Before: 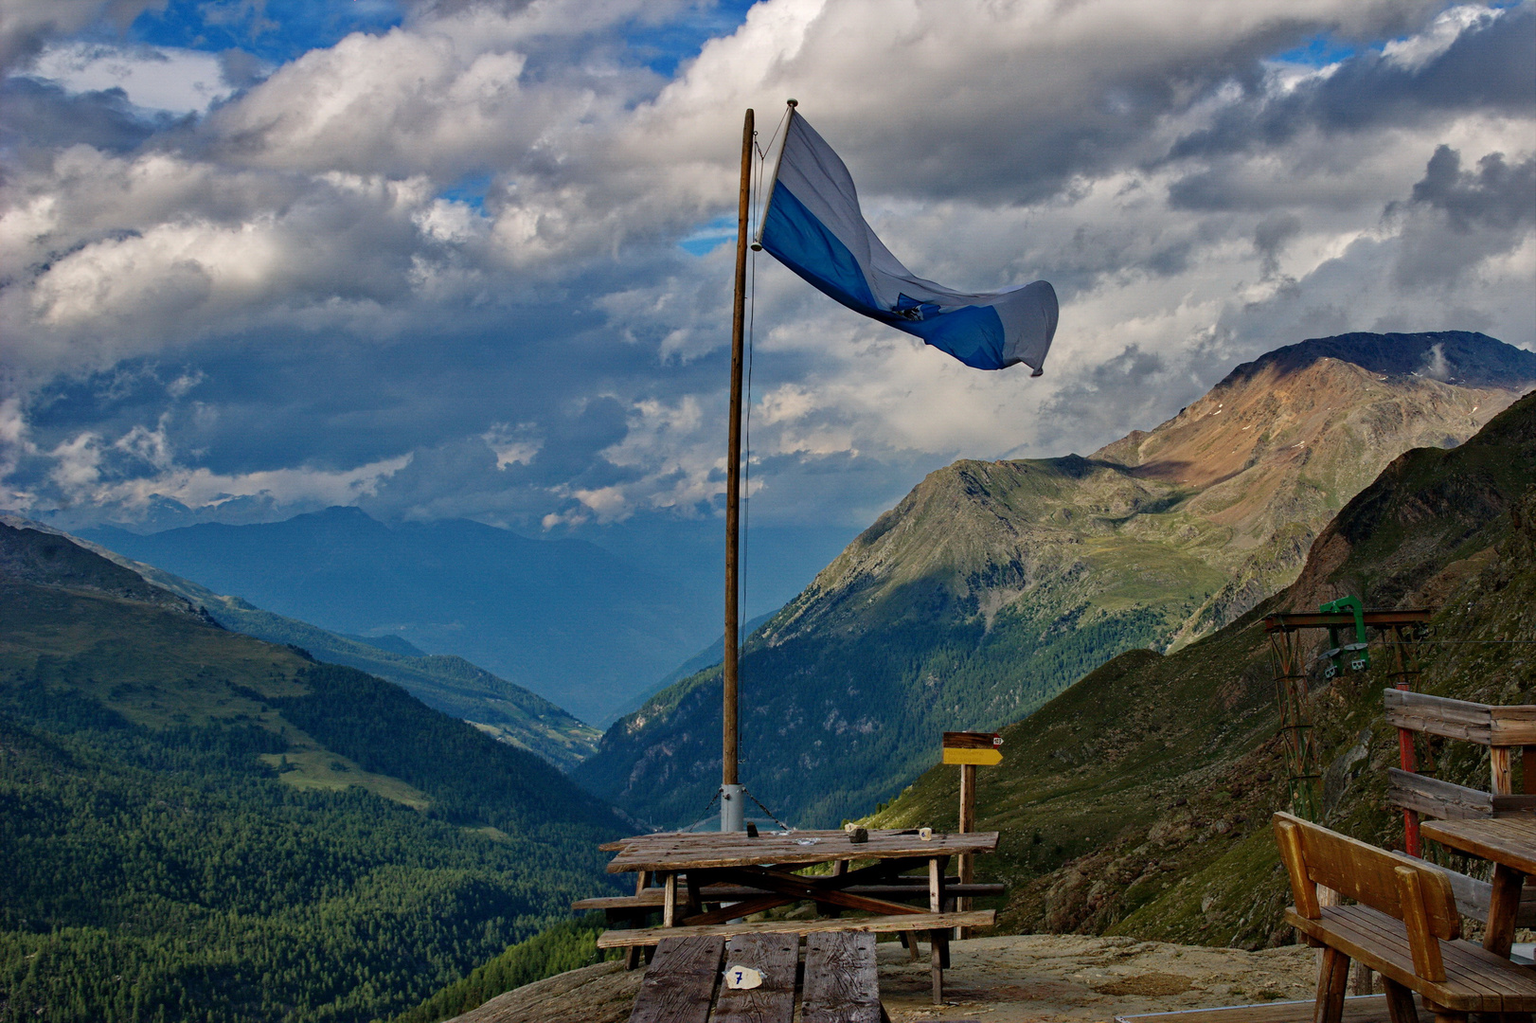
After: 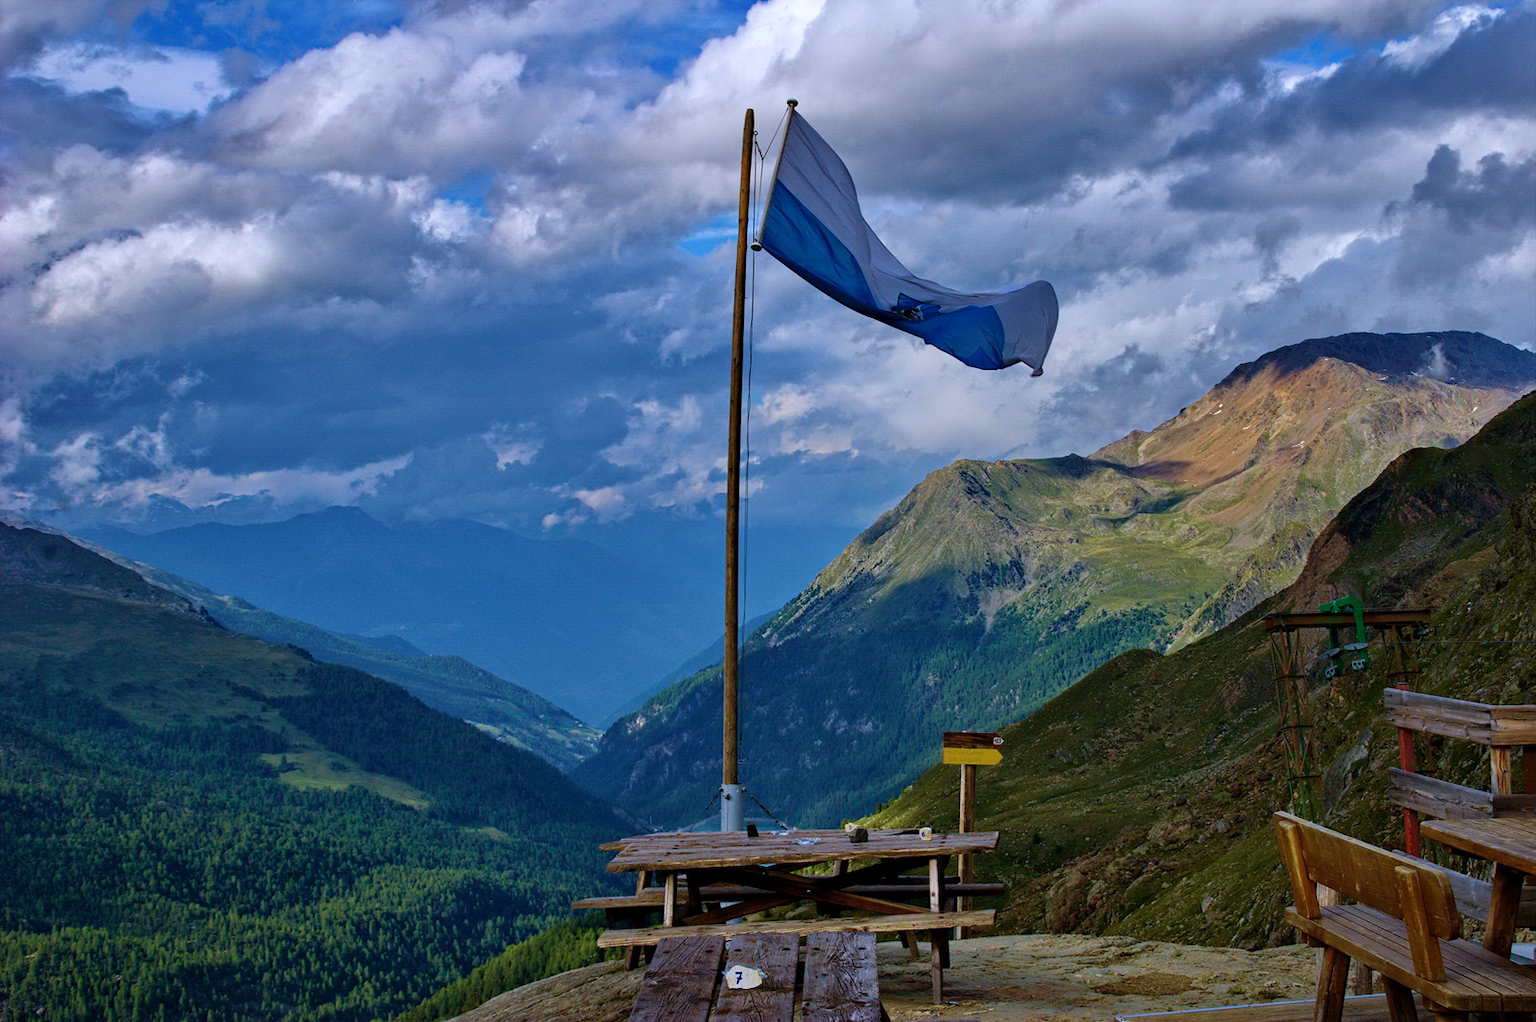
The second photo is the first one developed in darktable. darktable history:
velvia: strength 45%
white balance: red 0.948, green 1.02, blue 1.176
